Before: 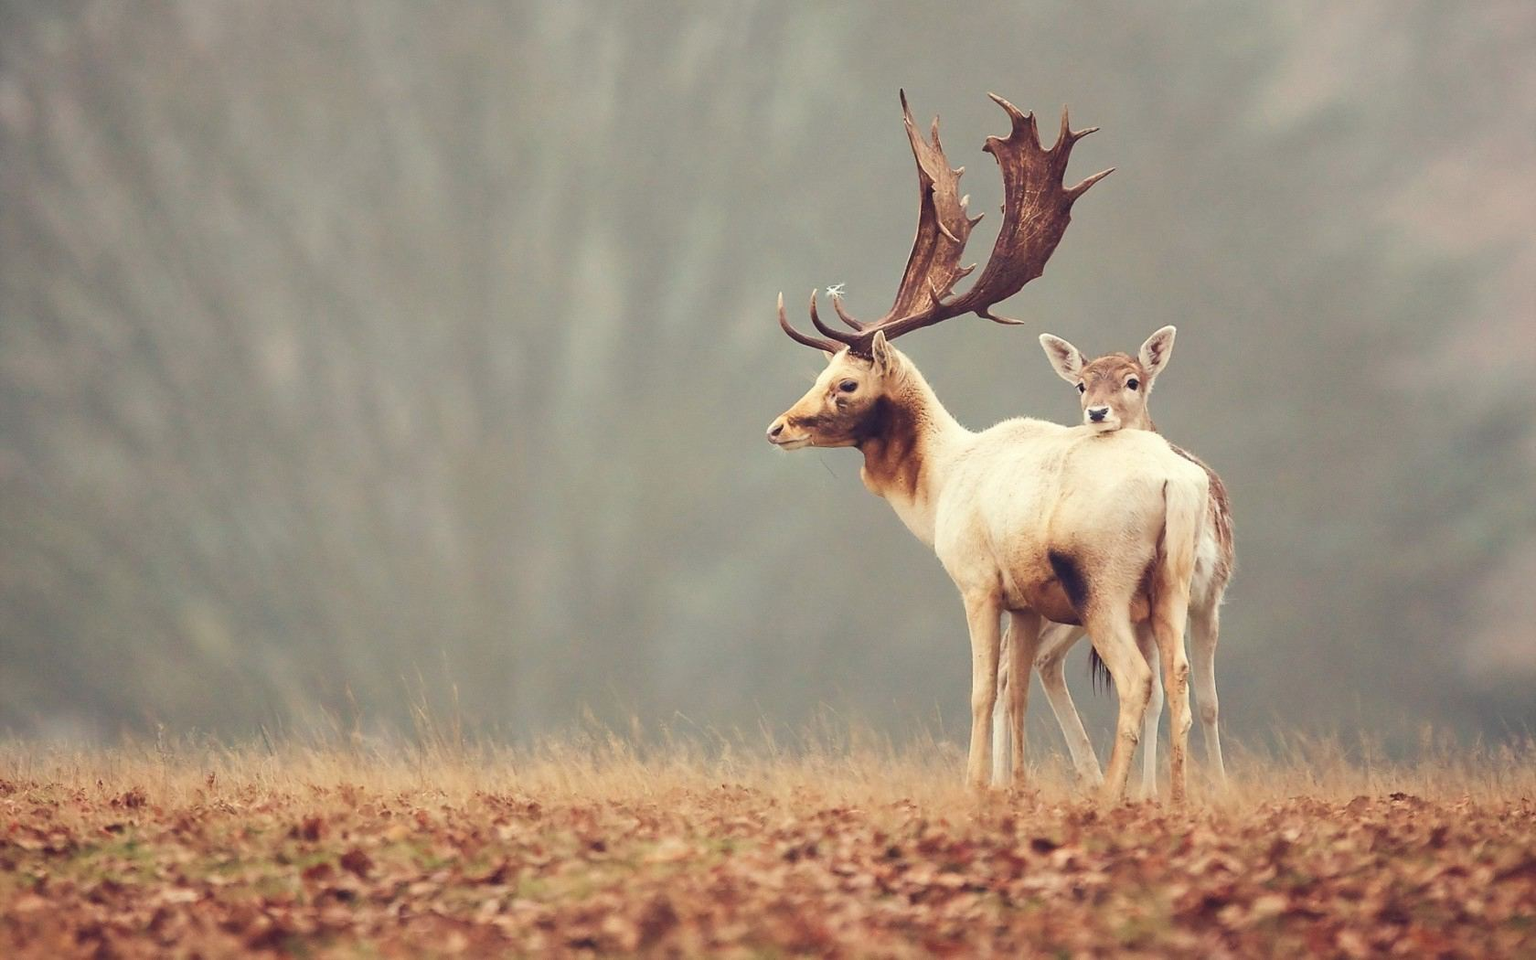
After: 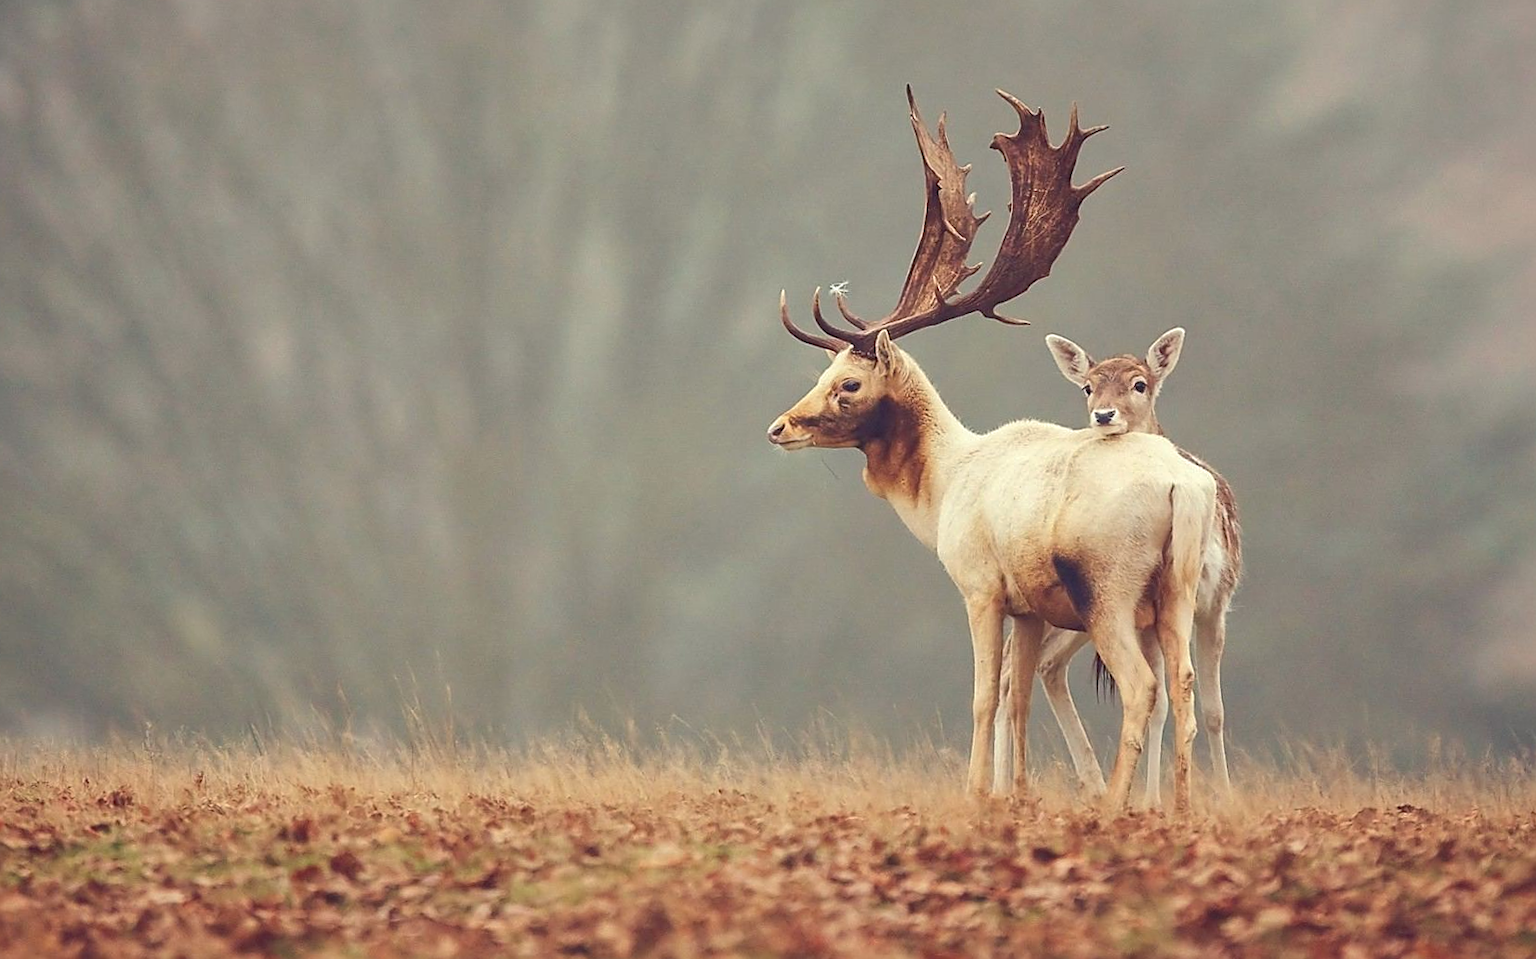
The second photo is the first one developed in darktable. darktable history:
sharpen: on, module defaults
local contrast: detail 110%
shadows and highlights: on, module defaults
crop and rotate: angle -0.584°
